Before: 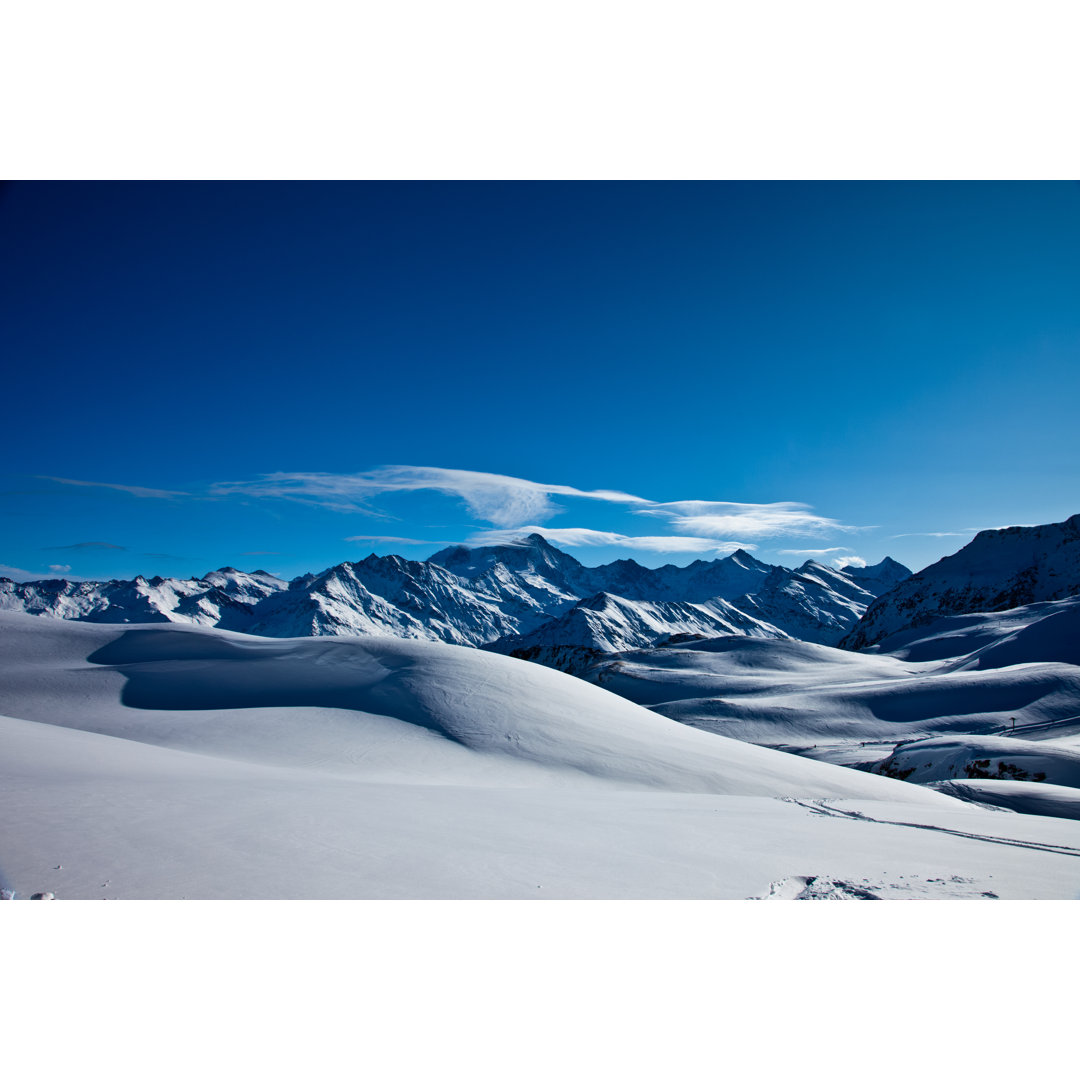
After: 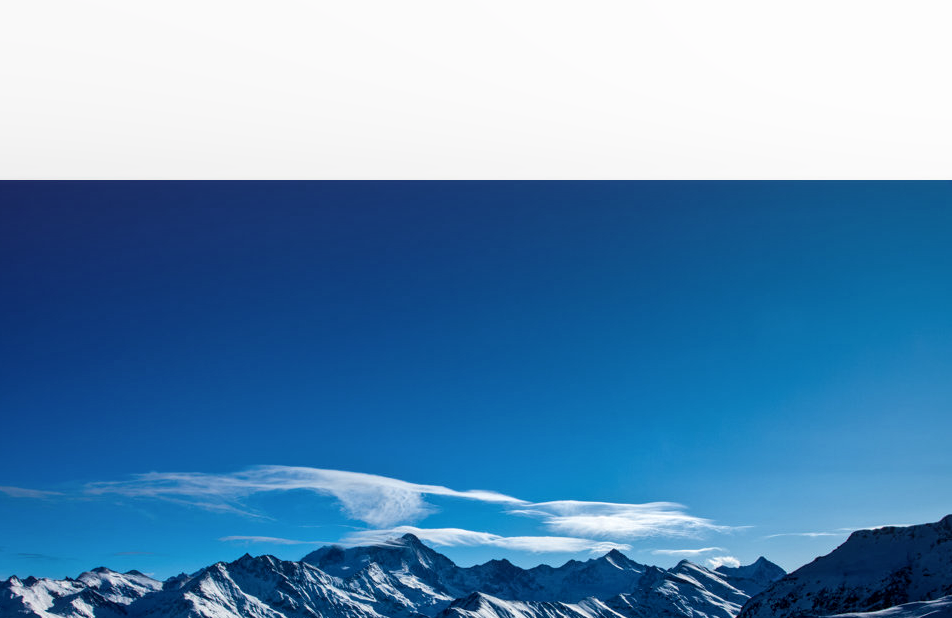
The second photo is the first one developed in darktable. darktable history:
local contrast: on, module defaults
crop and rotate: left 11.812%, bottom 42.776%
